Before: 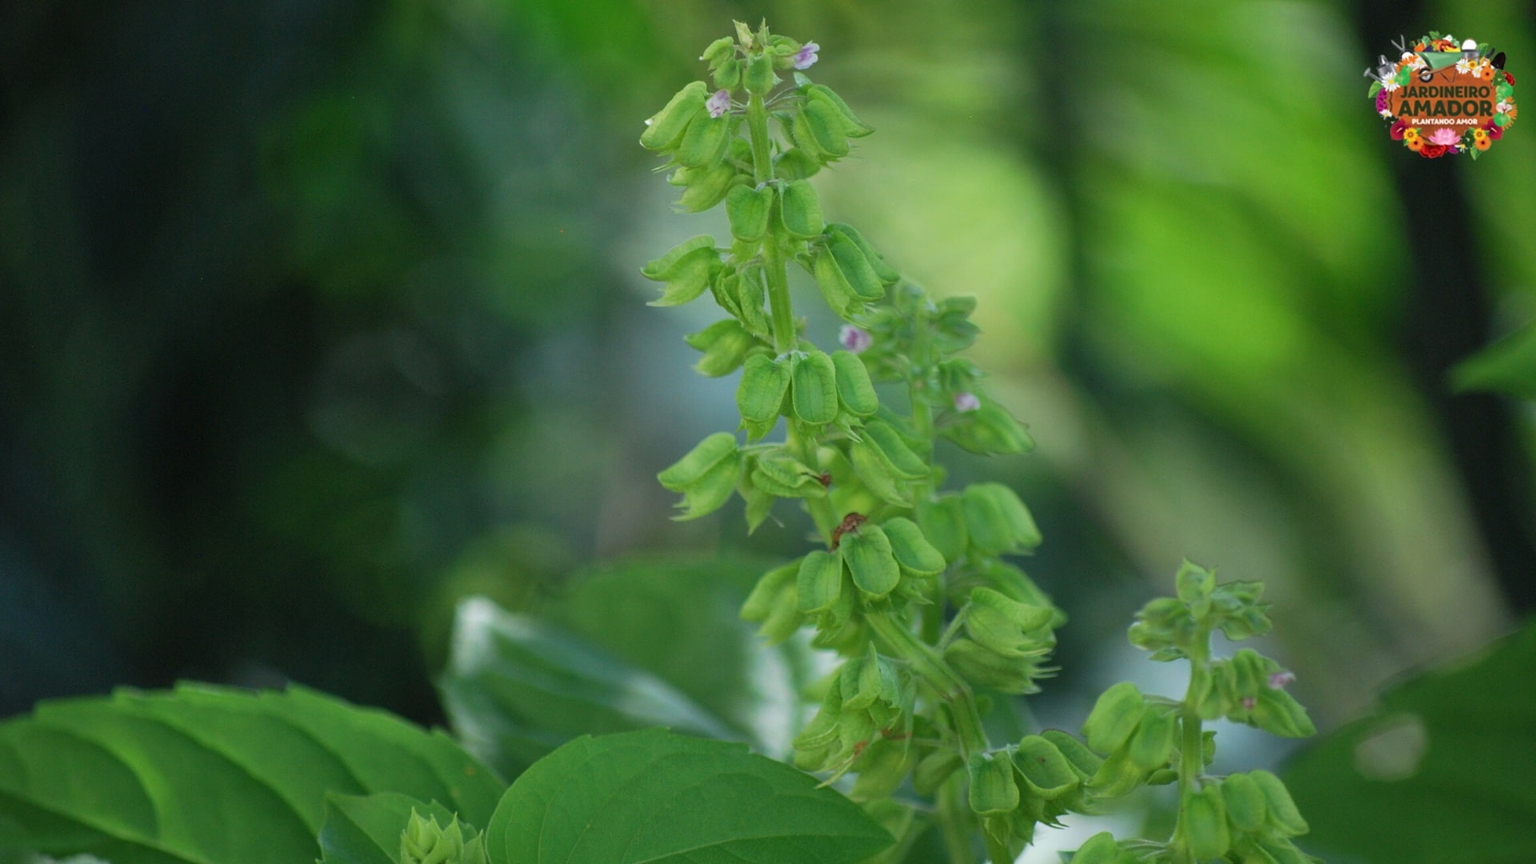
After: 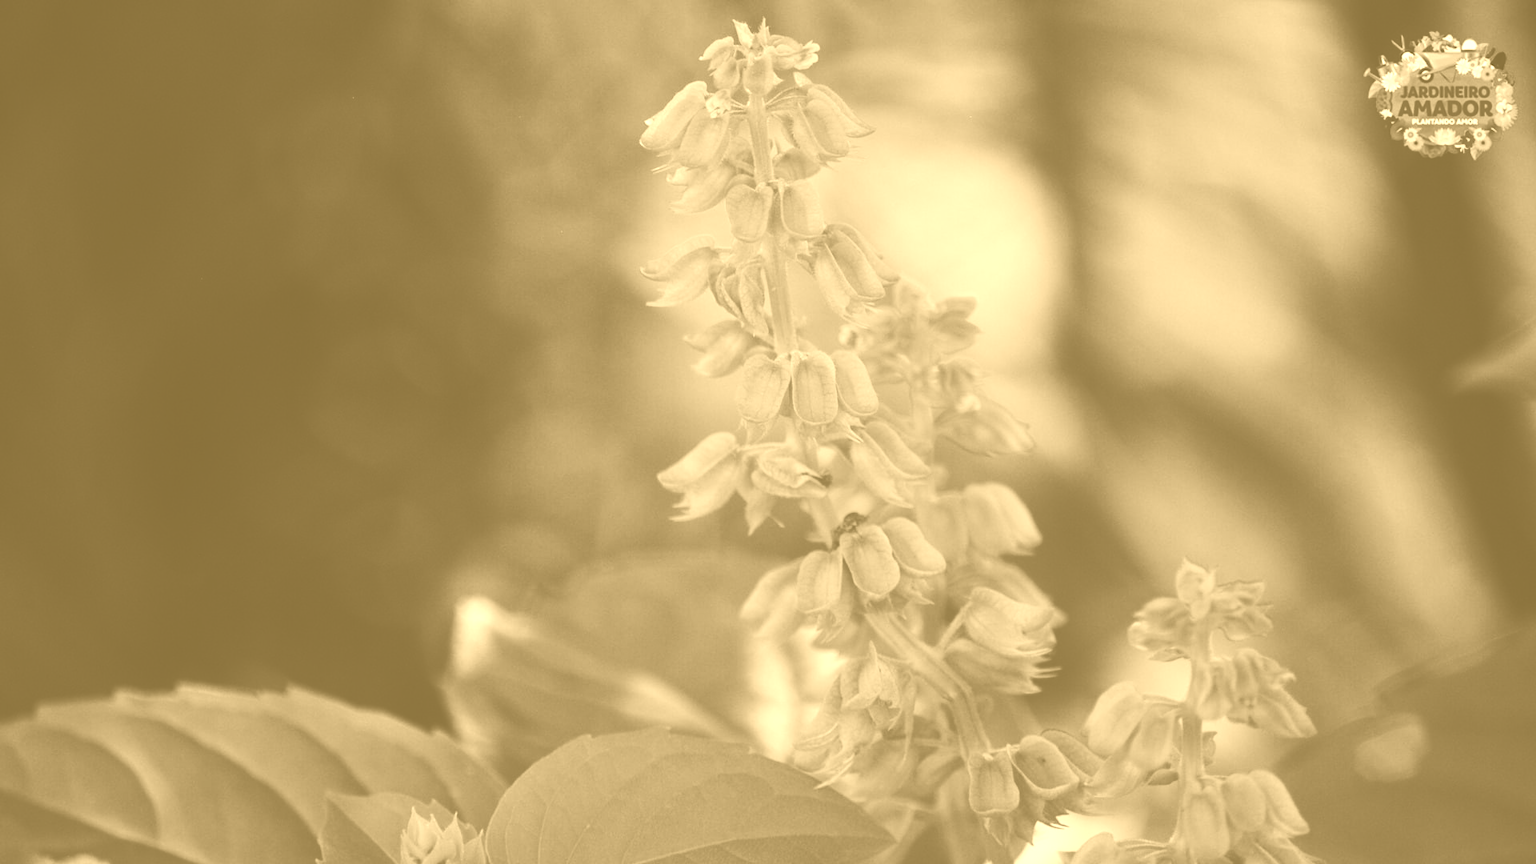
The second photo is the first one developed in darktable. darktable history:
local contrast: mode bilateral grid, contrast 100, coarseness 100, detail 91%, midtone range 0.2
exposure: exposure -0.492 EV, compensate highlight preservation false
base curve: curves: ch0 [(0, 0.024) (0.055, 0.065) (0.121, 0.166) (0.236, 0.319) (0.693, 0.726) (1, 1)], preserve colors none
colorize: hue 36°, source mix 100%
